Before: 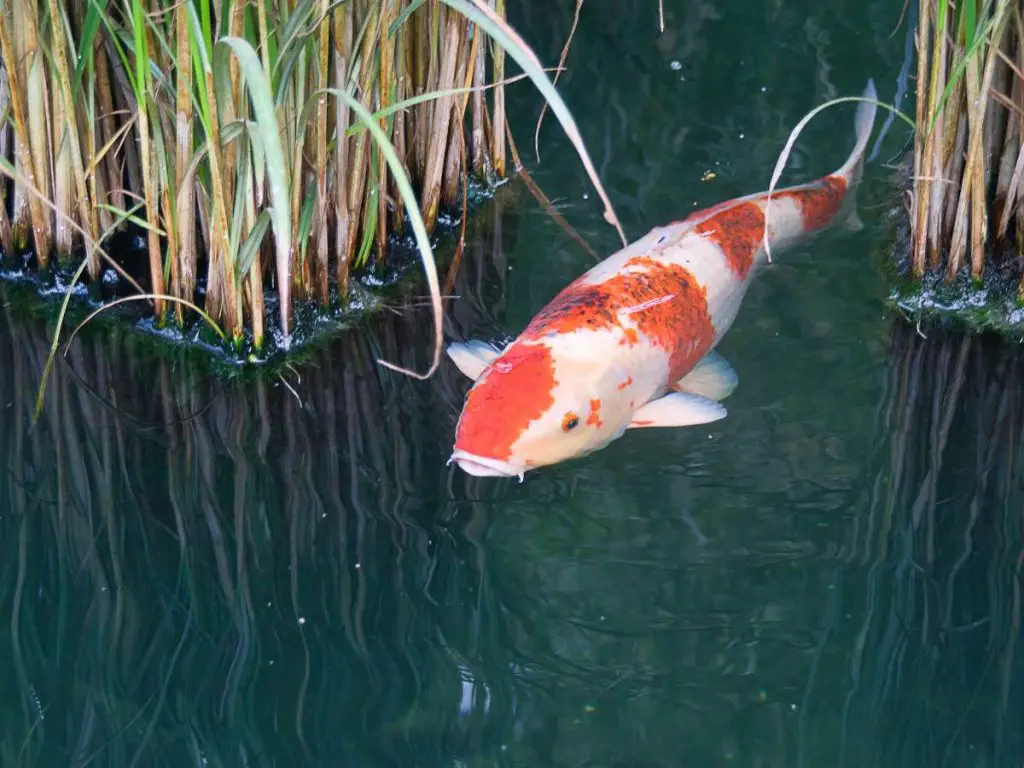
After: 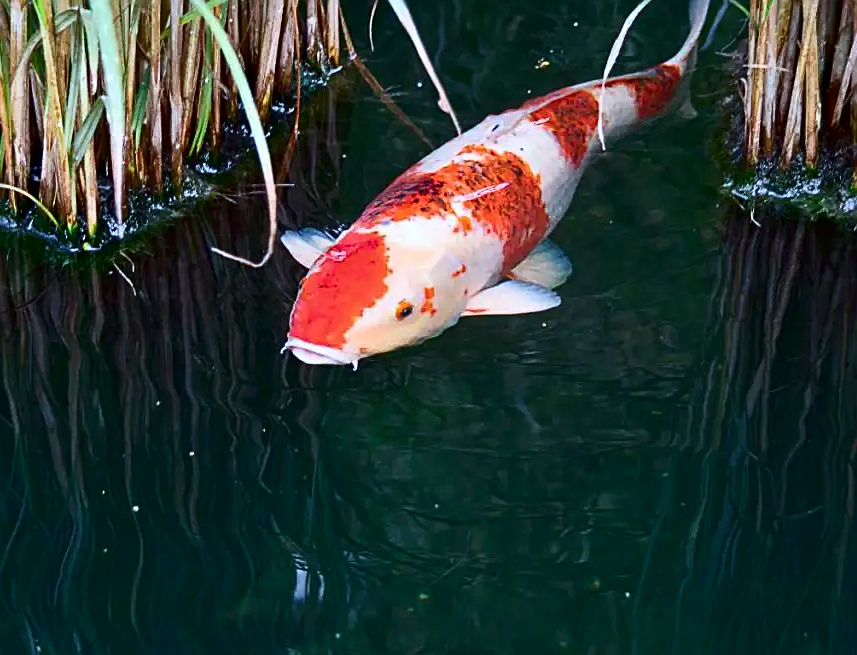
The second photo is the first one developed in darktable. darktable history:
contrast brightness saturation: contrast 0.197, brightness -0.111, saturation 0.097
crop: left 16.275%, top 14.67%
sharpen: amount 0.602
color correction: highlights a* -3.37, highlights b* -7.04, shadows a* 3.19, shadows b* 5.25
haze removal: adaptive false
